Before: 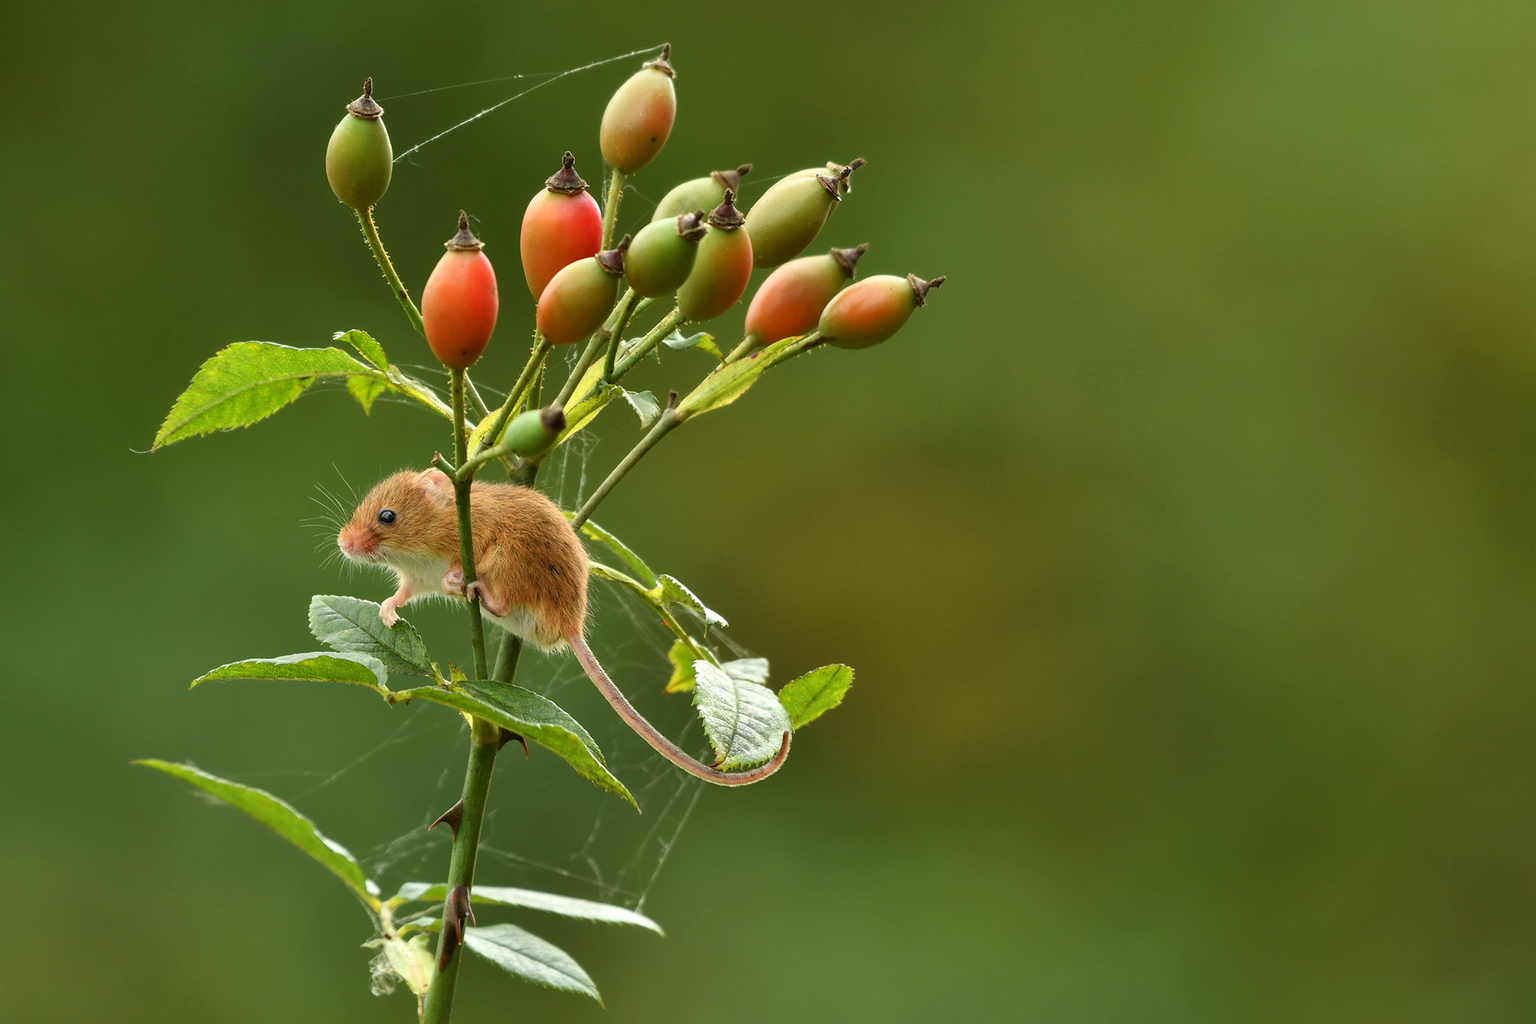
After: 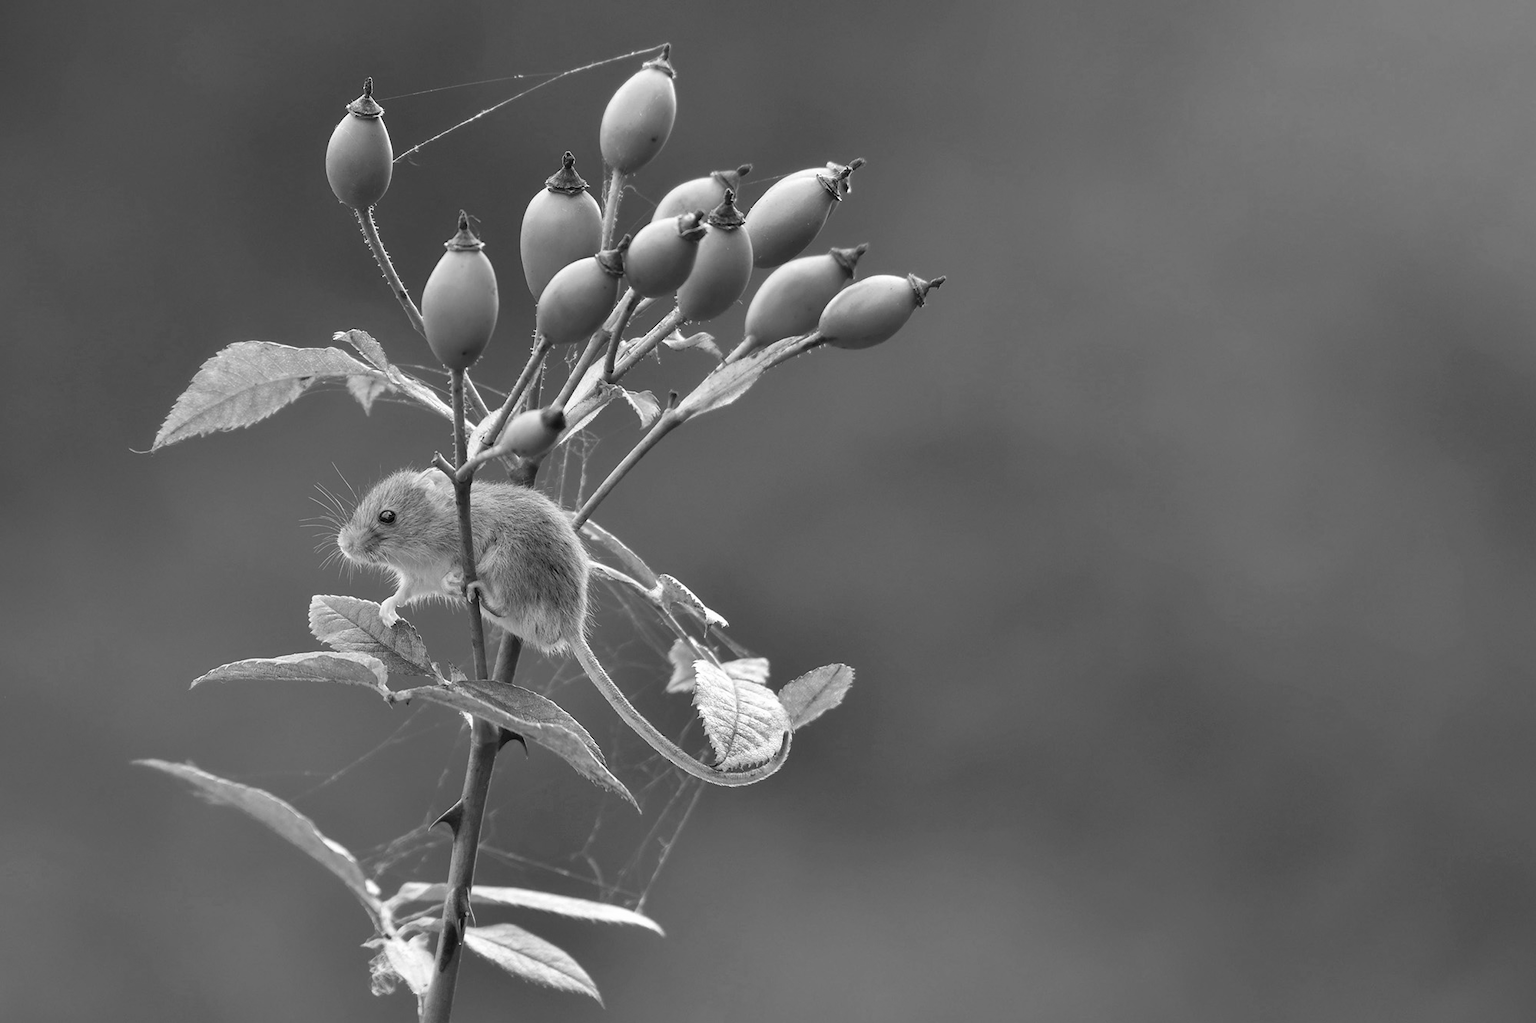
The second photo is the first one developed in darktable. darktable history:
color zones: curves: ch1 [(0, -0.014) (0.143, -0.013) (0.286, -0.013) (0.429, -0.016) (0.571, -0.019) (0.714, -0.015) (0.857, 0.002) (1, -0.014)]
base curve: curves: ch0 [(0, 0) (0.989, 0.992)], preserve colors none
color balance: mode lift, gamma, gain (sRGB), lift [1, 1, 1.022, 1.026]
